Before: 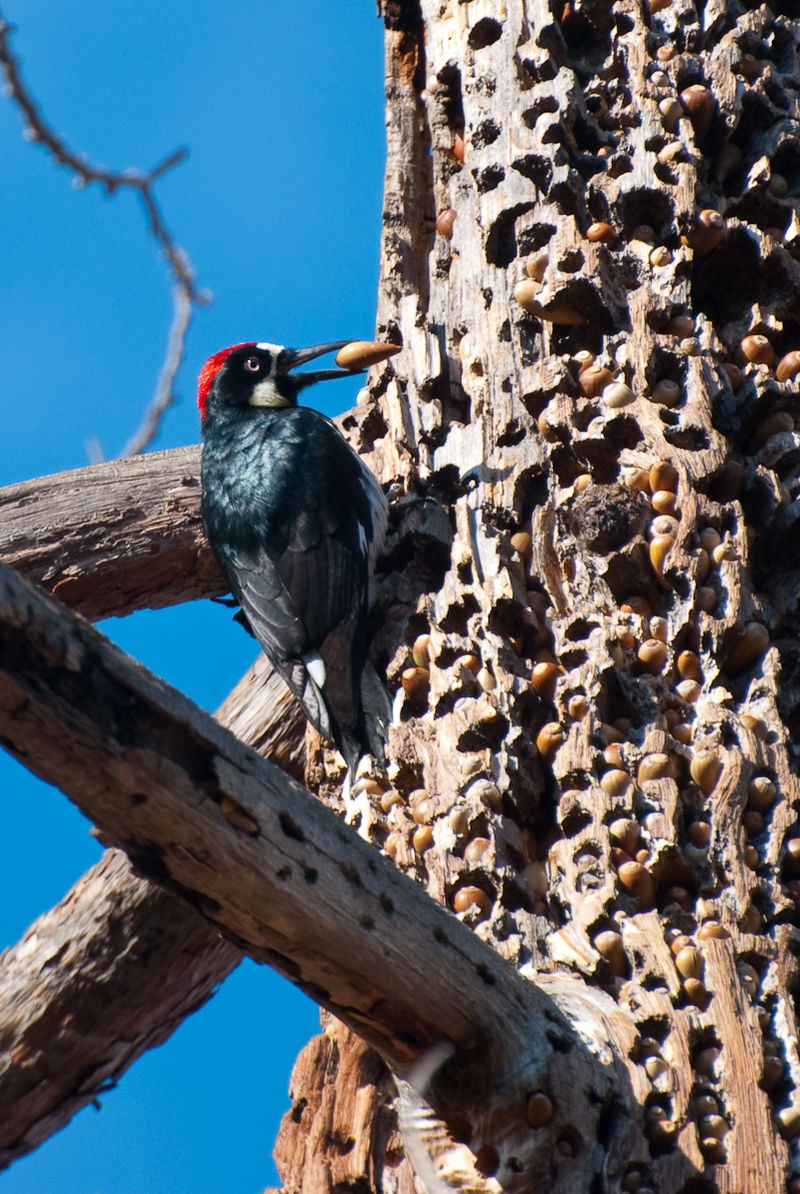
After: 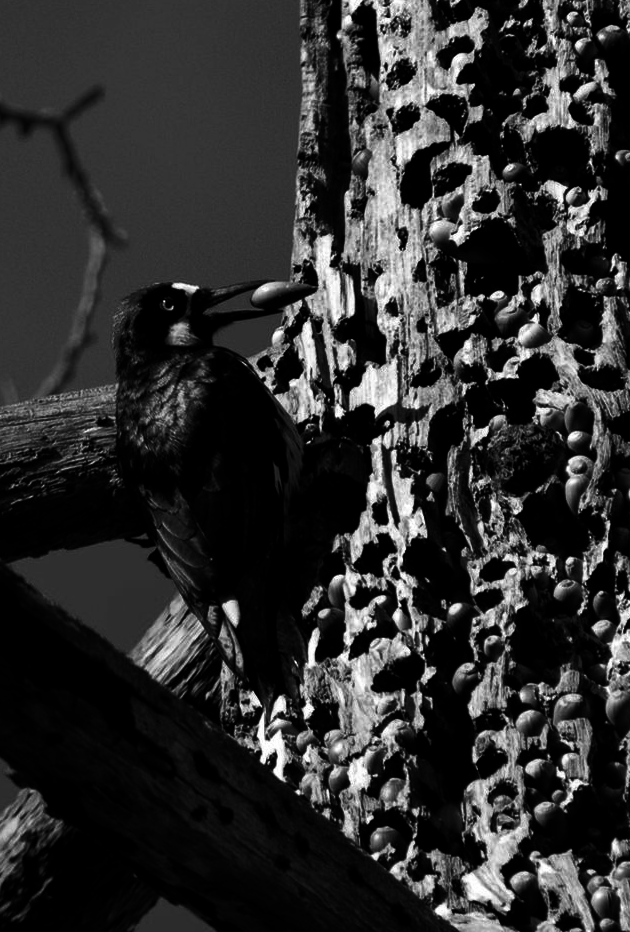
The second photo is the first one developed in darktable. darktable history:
contrast brightness saturation: contrast 0.02, brightness -1, saturation -1
crop and rotate: left 10.77%, top 5.1%, right 10.41%, bottom 16.76%
